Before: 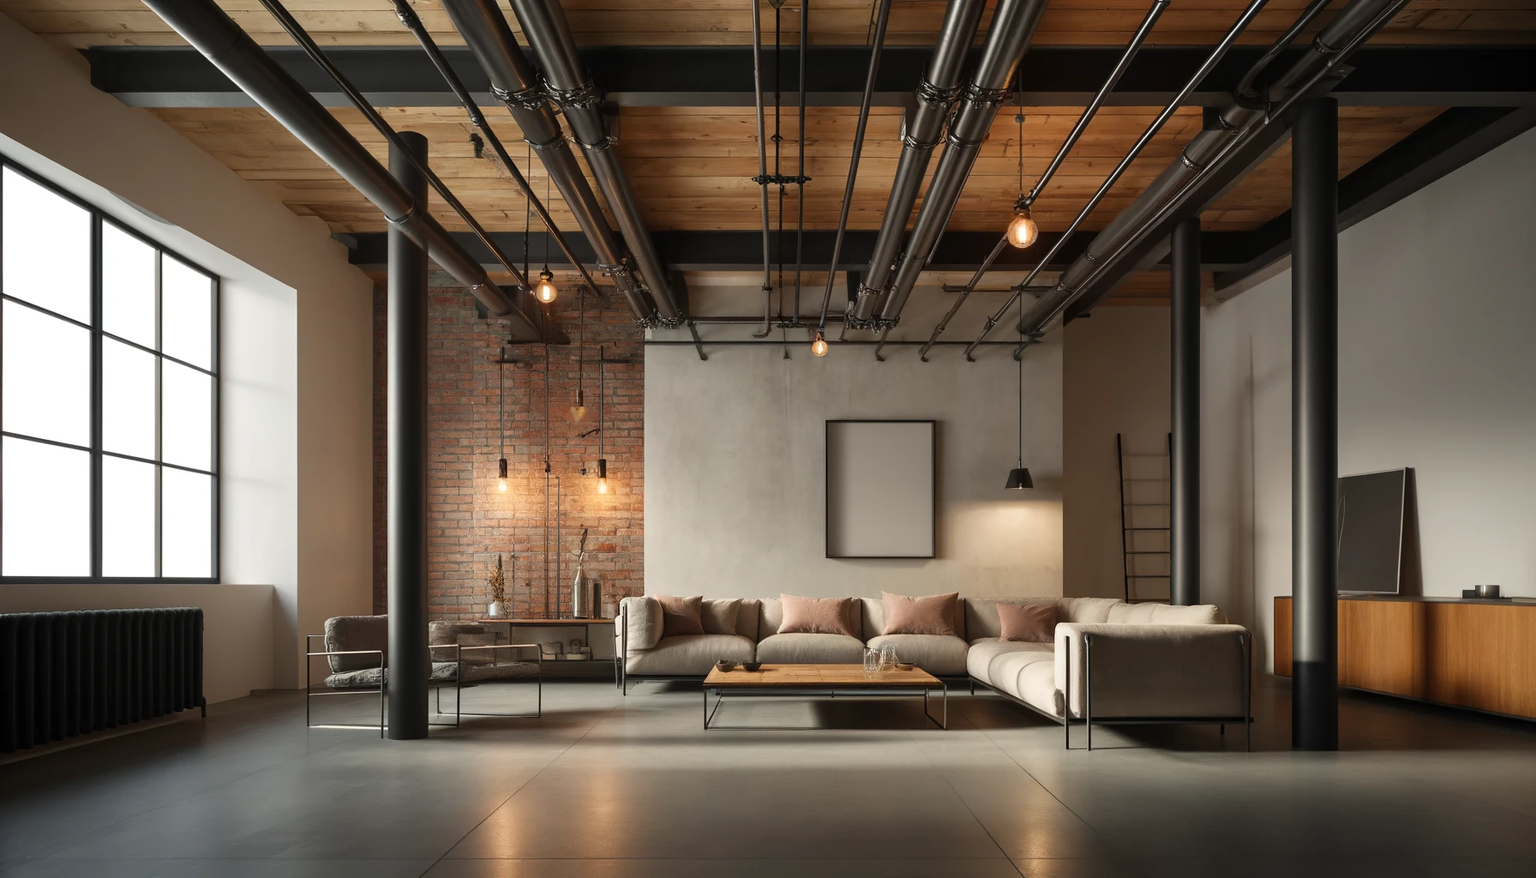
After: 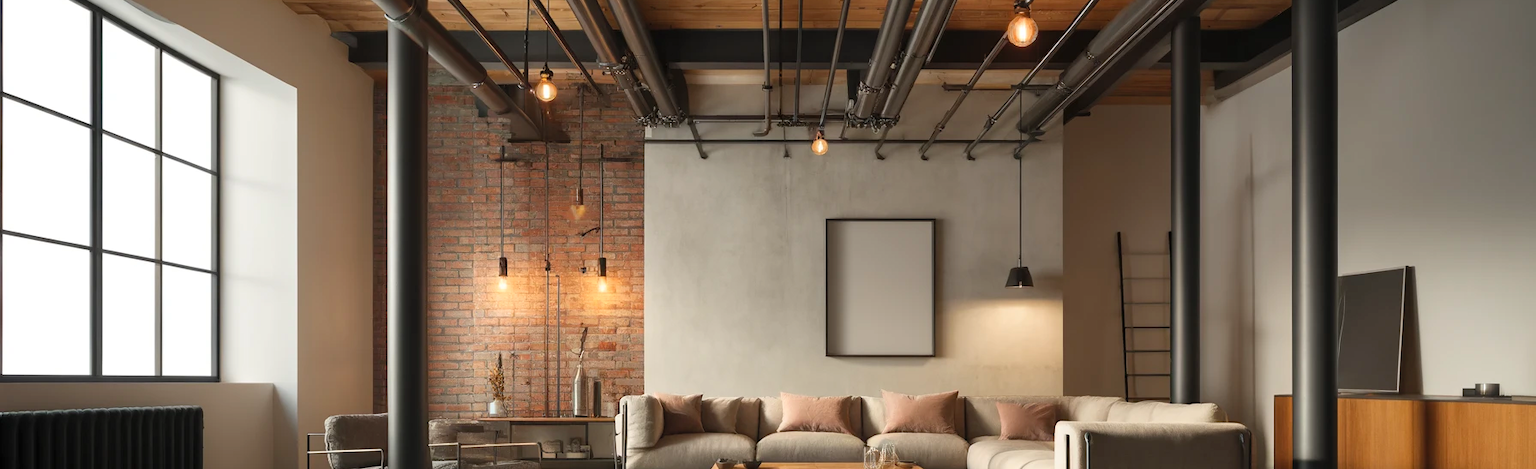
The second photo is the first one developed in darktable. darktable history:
crop and rotate: top 23.043%, bottom 23.437%
contrast brightness saturation: contrast 0.07, brightness 0.08, saturation 0.18
